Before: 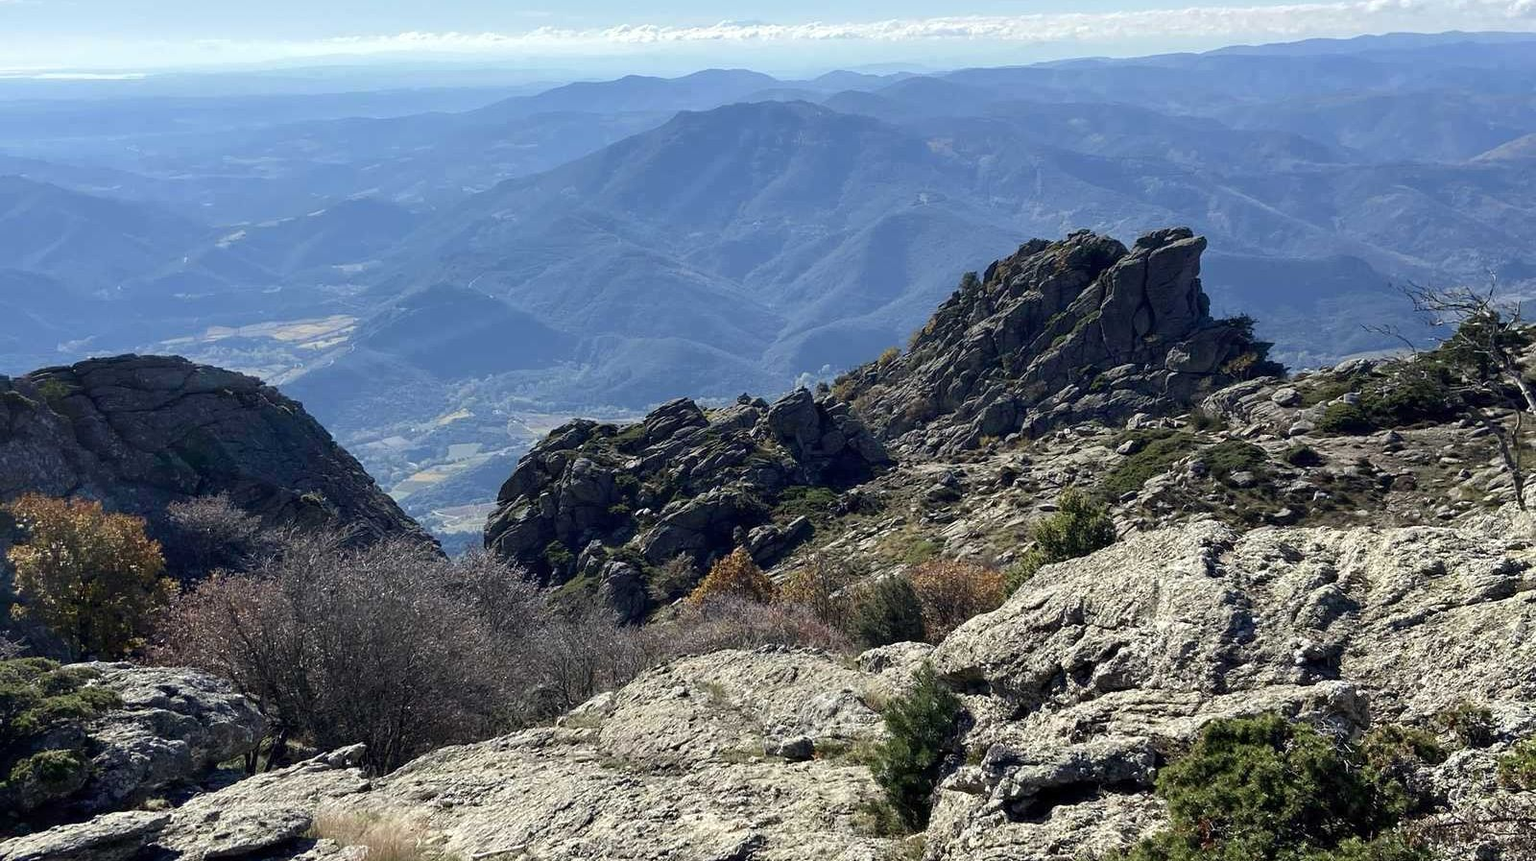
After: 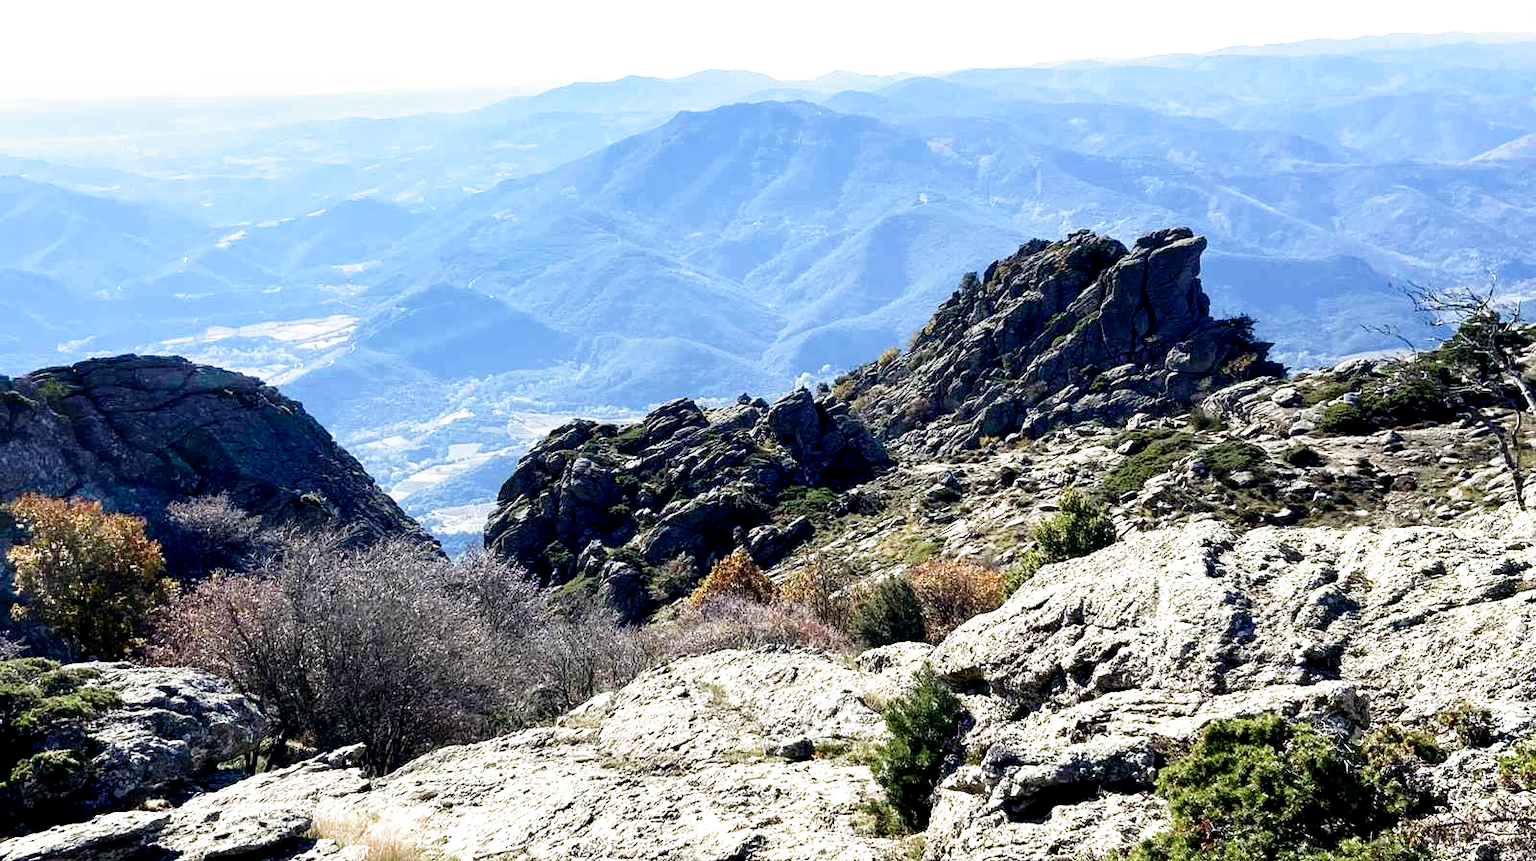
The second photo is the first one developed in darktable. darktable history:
filmic rgb "[Sony A7 II - natural]": middle gray luminance 8.8%, black relative exposure -6.3 EV, white relative exposure 2.7 EV, threshold 6 EV, target black luminance 0%, hardness 4.74, latitude 73.47%, contrast 1.332, shadows ↔ highlights balance 10.13%, add noise in highlights 0, preserve chrominance no, color science v3 (2019), use custom middle-gray values true, iterations of high-quality reconstruction 0, contrast in highlights soft, enable highlight reconstruction true
